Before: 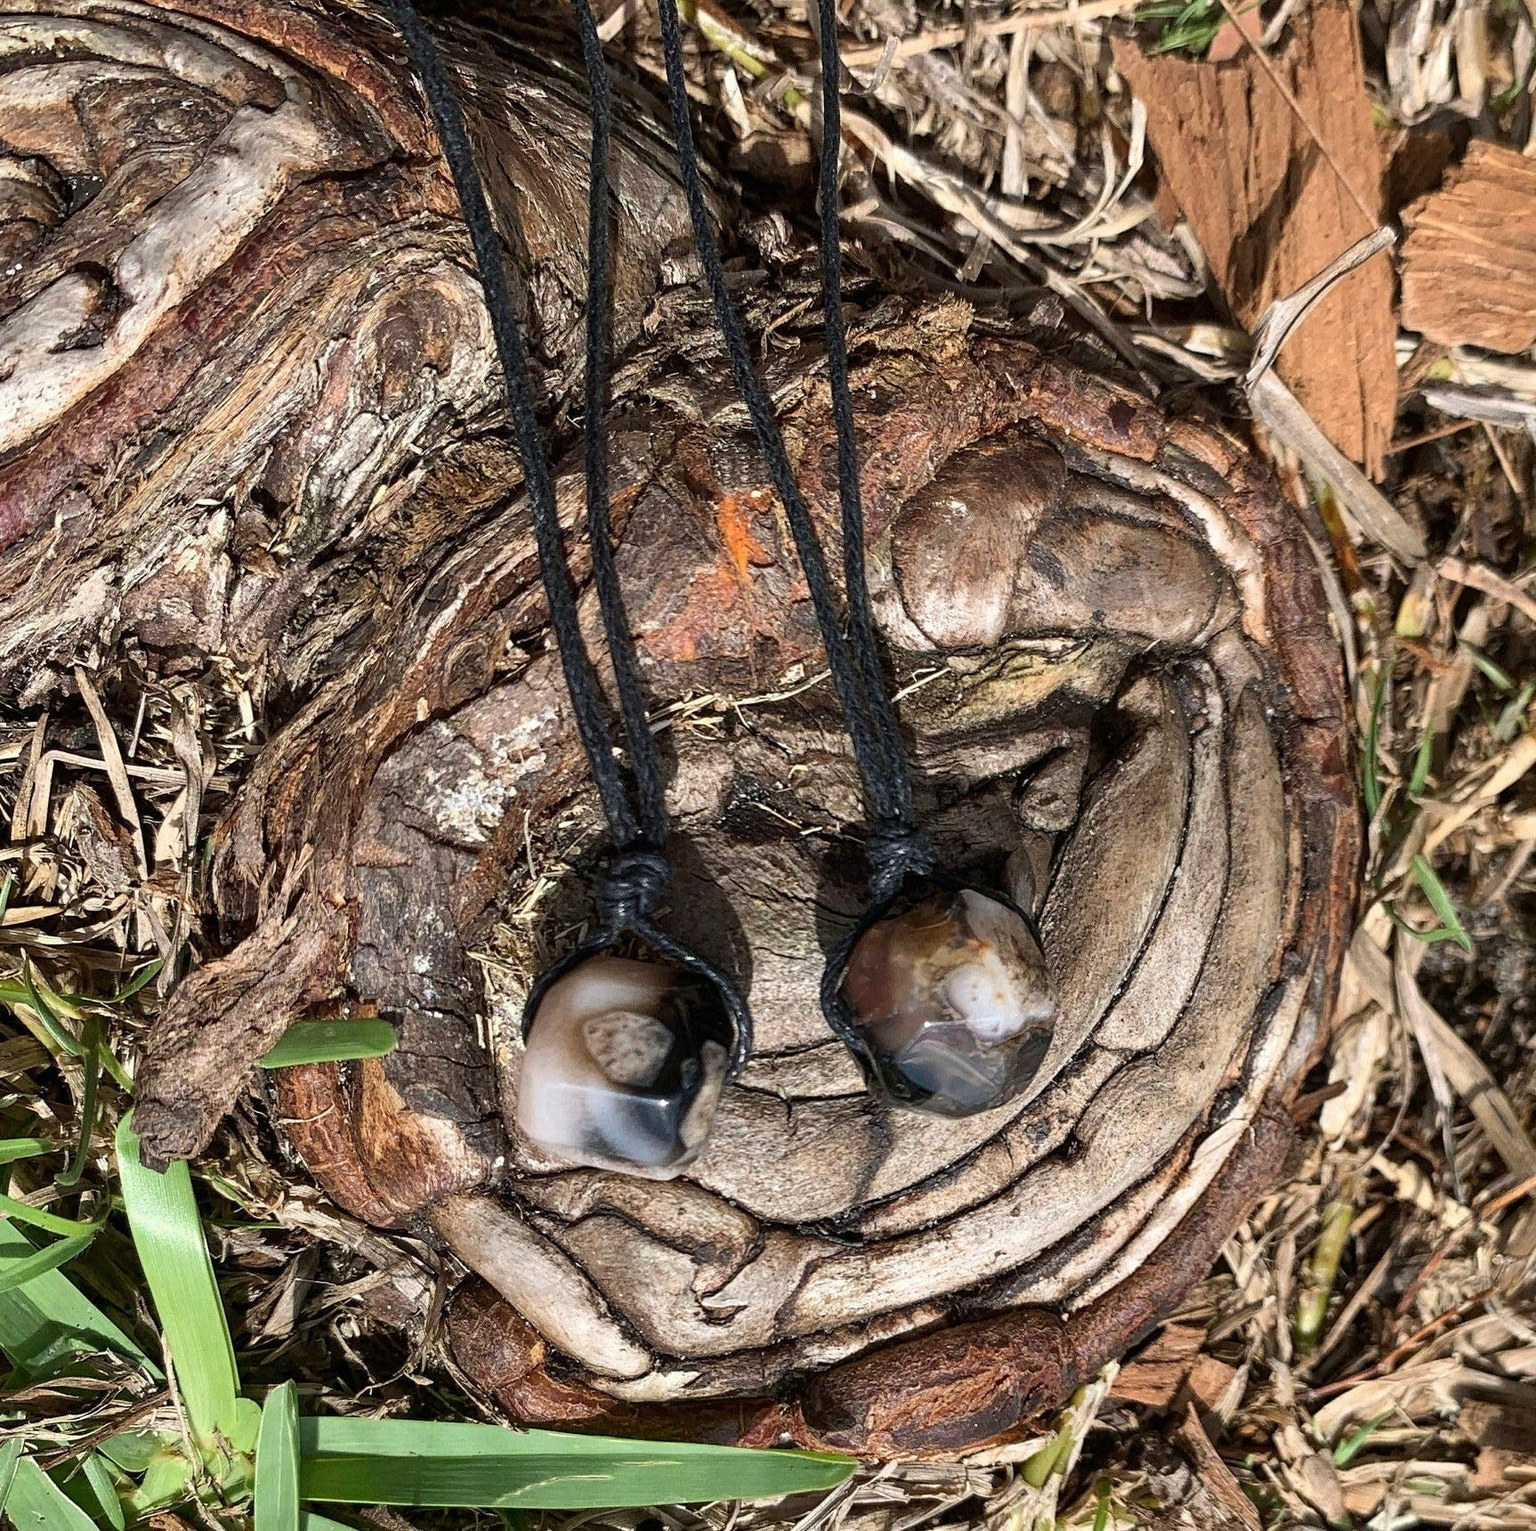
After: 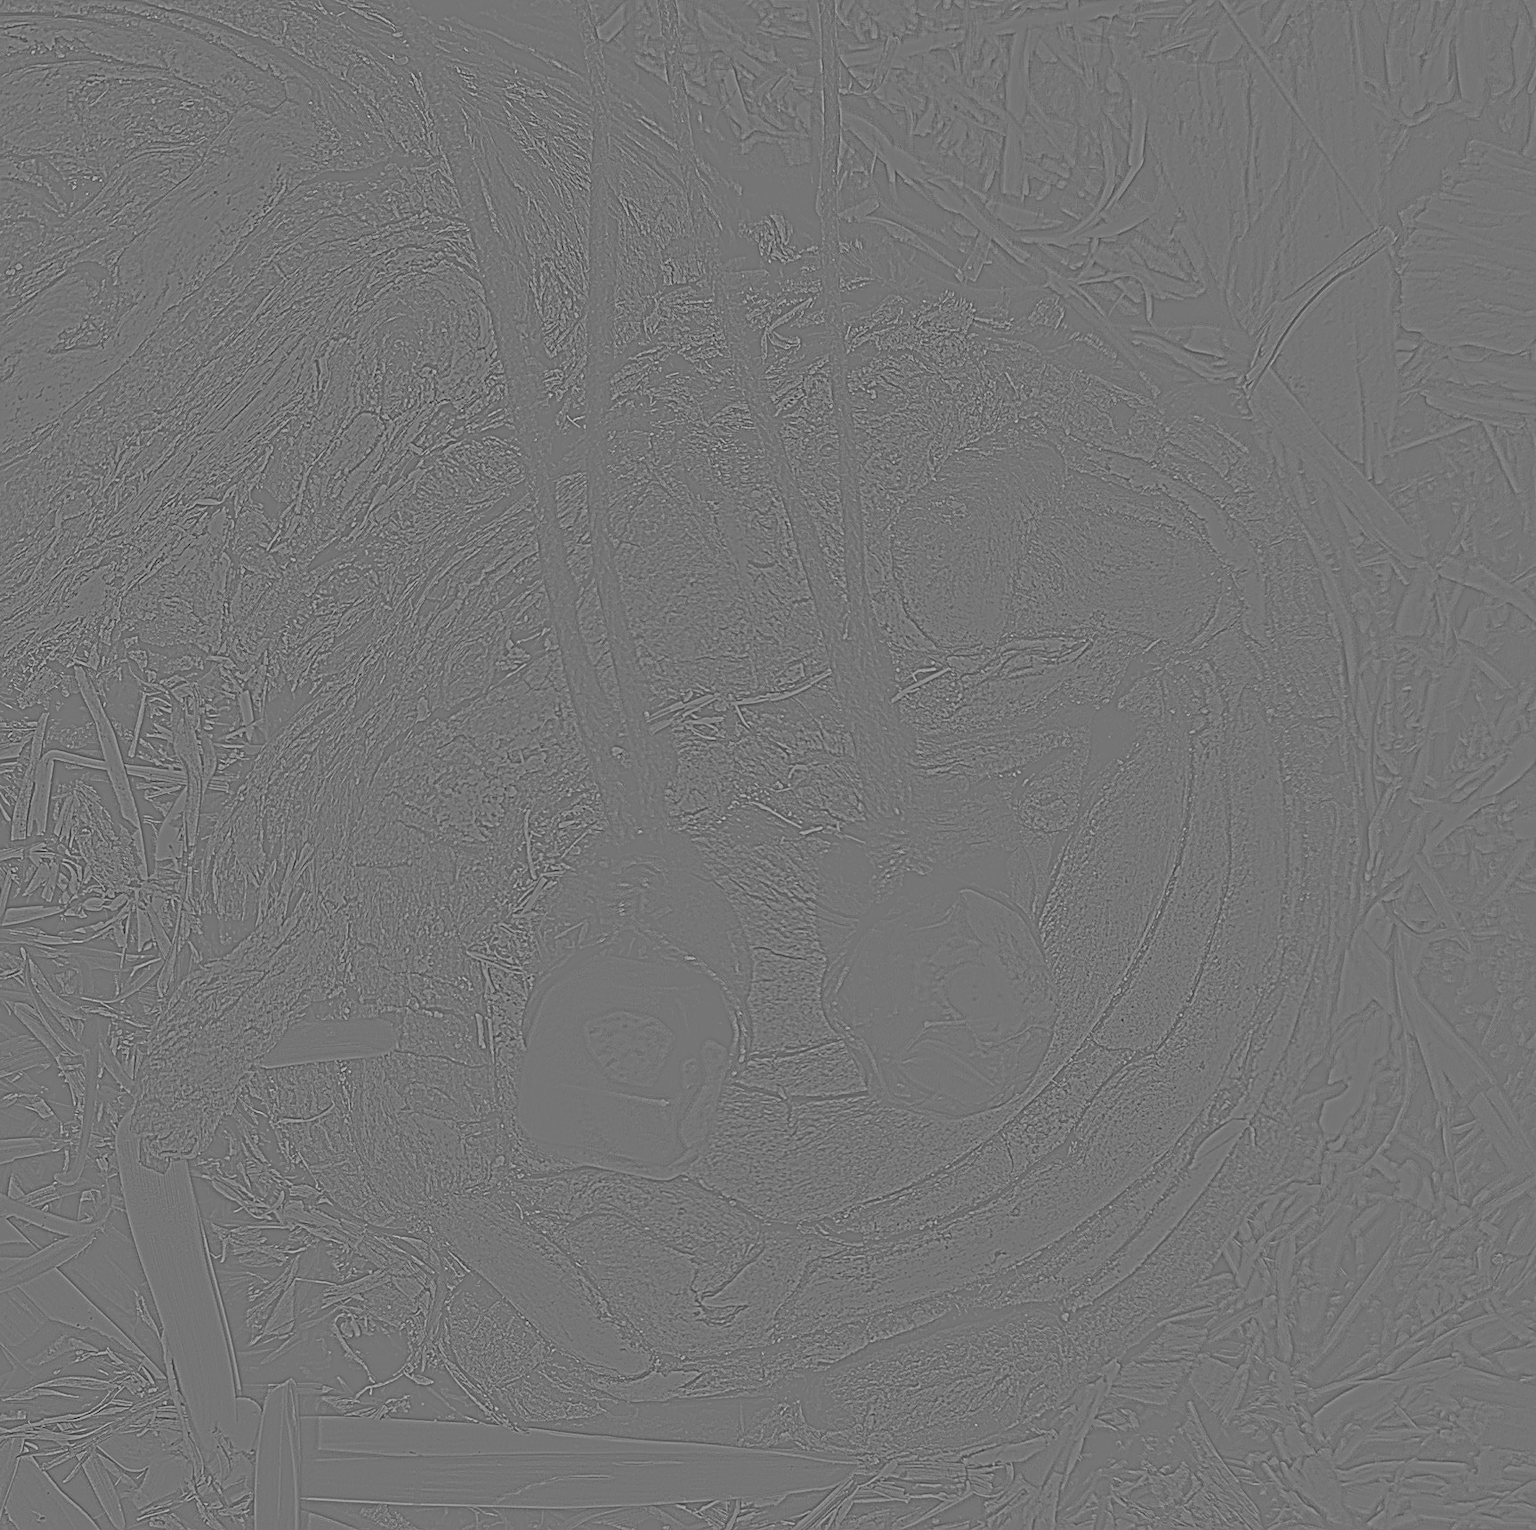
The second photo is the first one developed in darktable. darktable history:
sharpen: on, module defaults
shadows and highlights: shadows 53, soften with gaussian
contrast brightness saturation: contrast 0.06, brightness -0.01, saturation -0.23
highpass: sharpness 5.84%, contrast boost 8.44%
